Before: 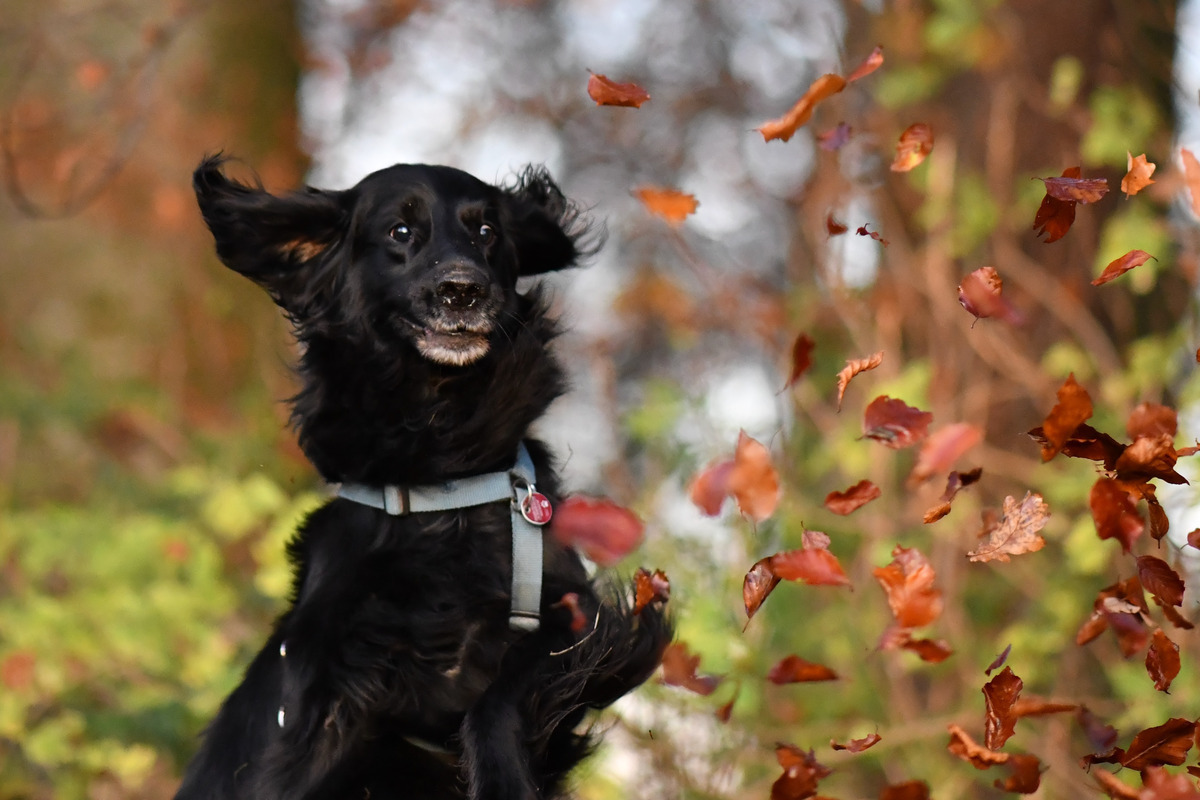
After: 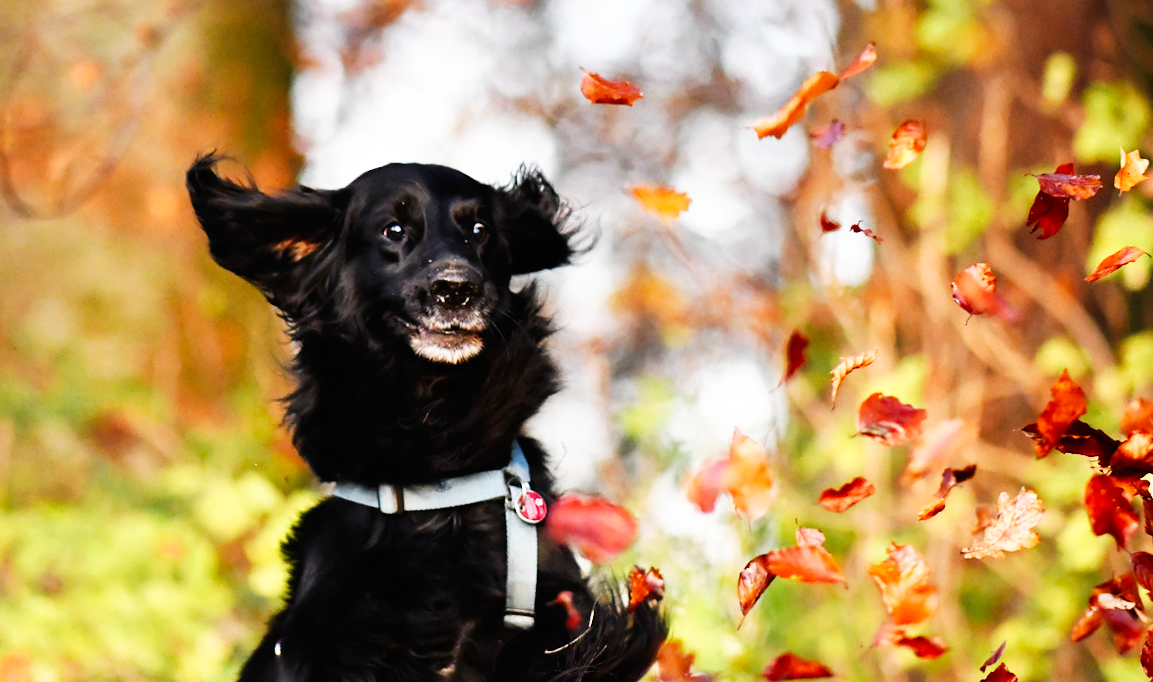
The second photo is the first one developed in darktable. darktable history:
crop and rotate: angle 0.2°, left 0.275%, right 3.127%, bottom 14.18%
base curve: curves: ch0 [(0, 0) (0.007, 0.004) (0.027, 0.03) (0.046, 0.07) (0.207, 0.54) (0.442, 0.872) (0.673, 0.972) (1, 1)], preserve colors none
